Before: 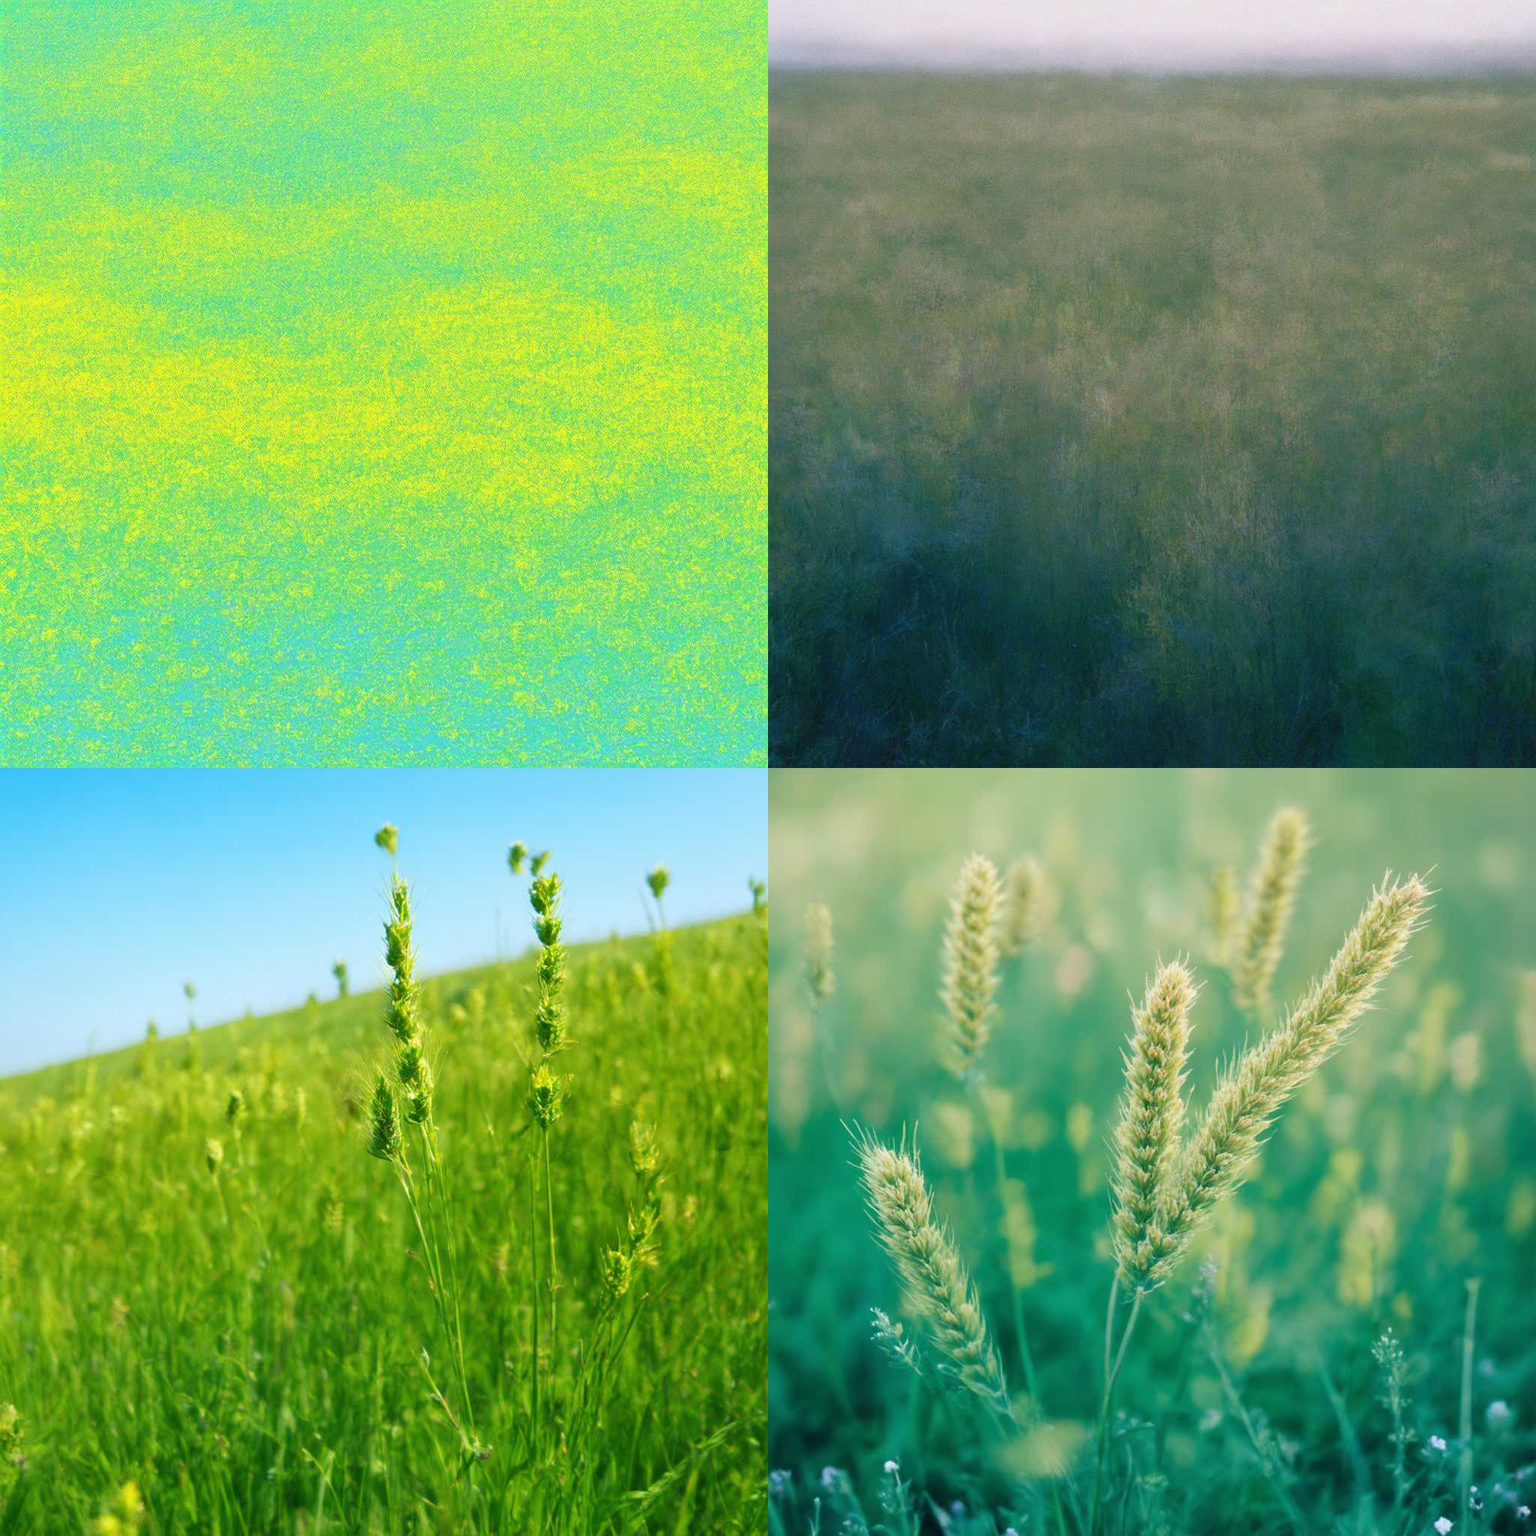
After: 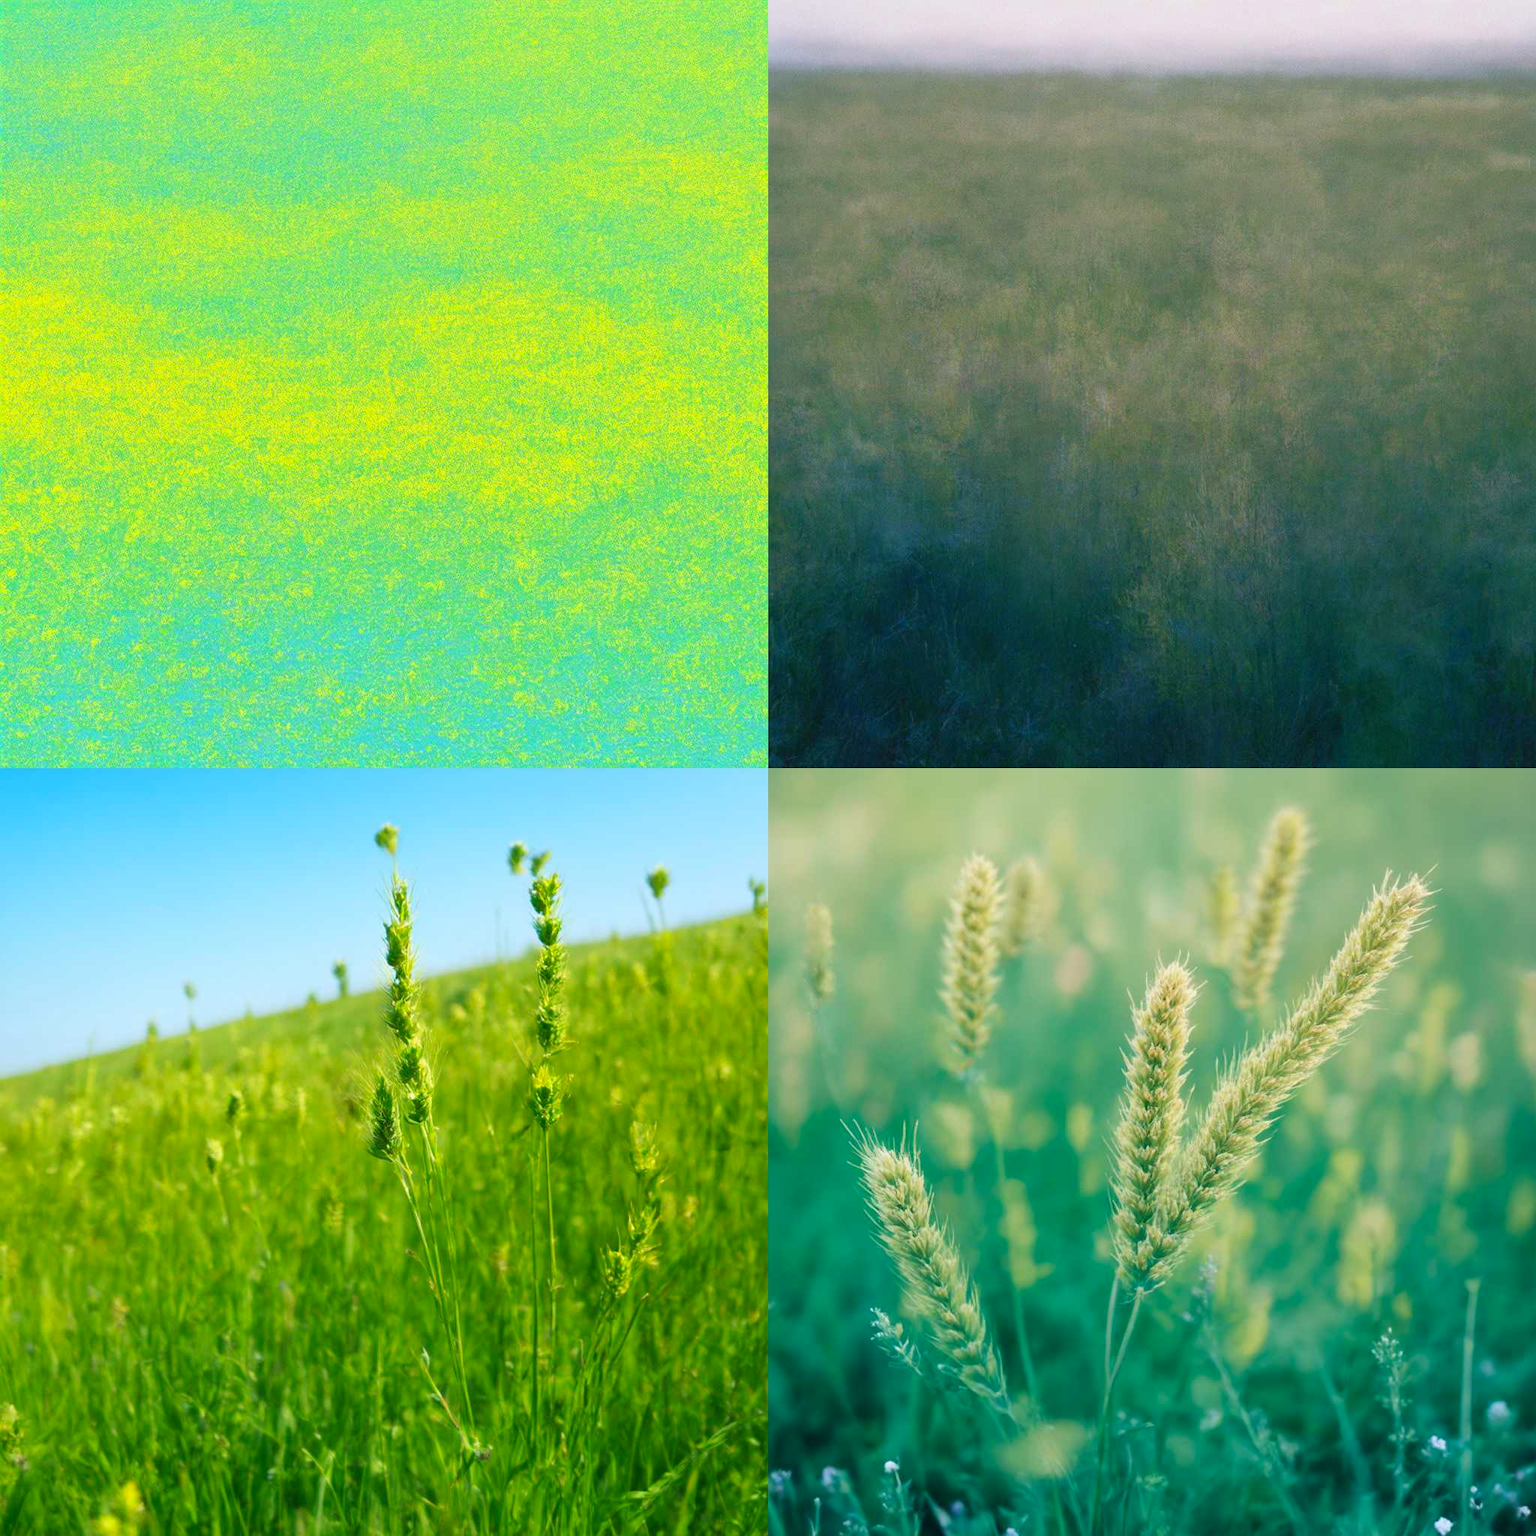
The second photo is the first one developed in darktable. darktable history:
contrast brightness saturation: contrast 0.041, saturation 0.067
